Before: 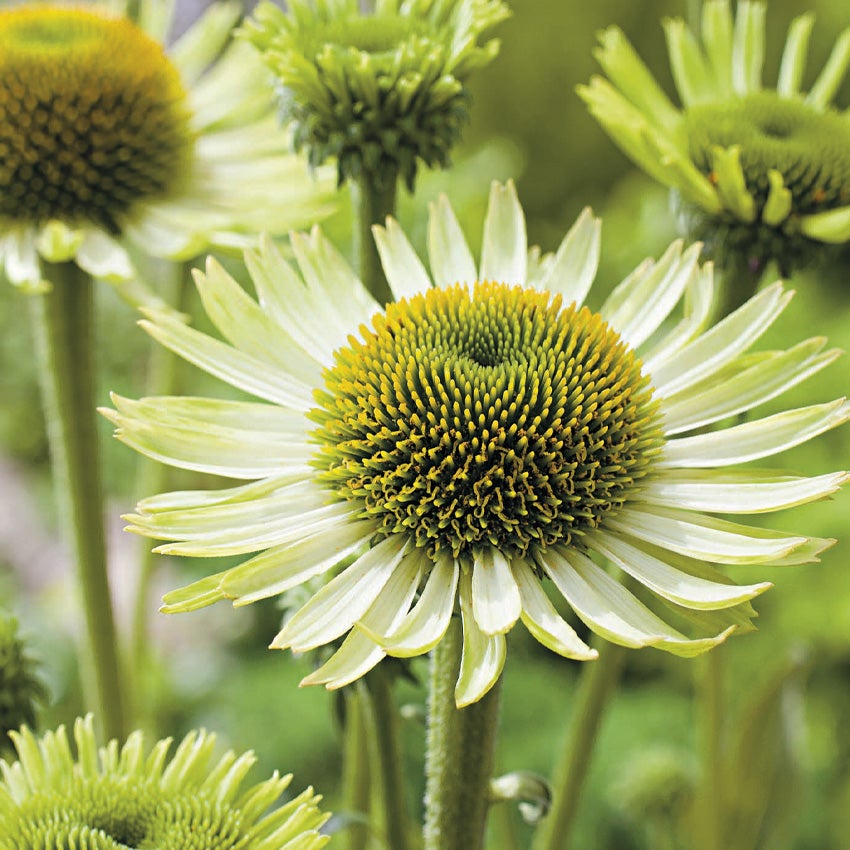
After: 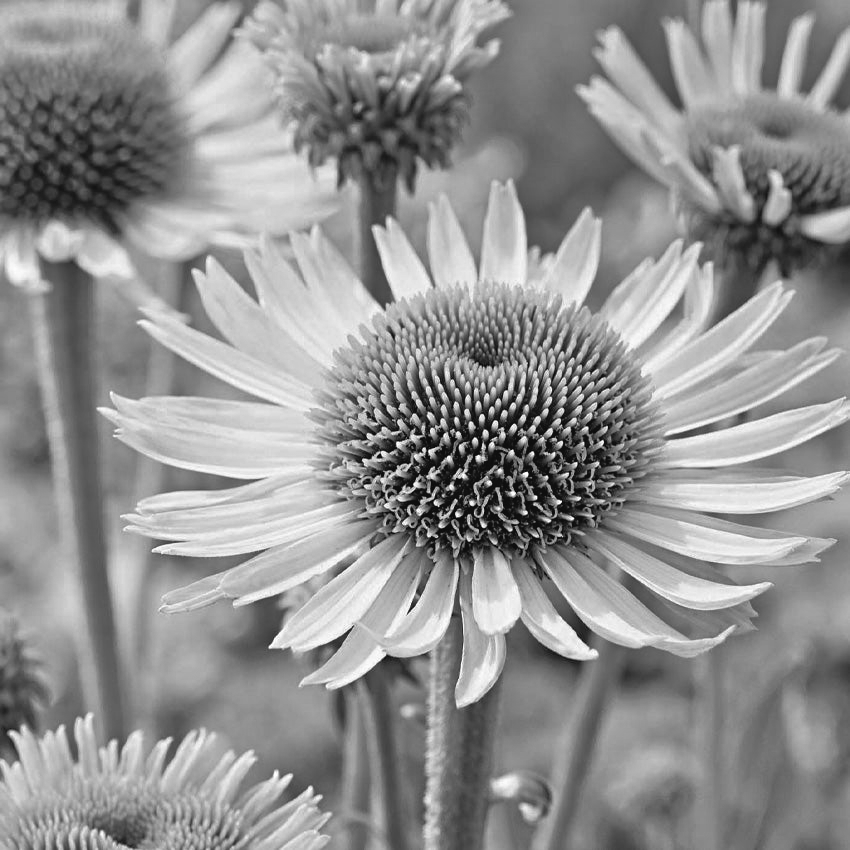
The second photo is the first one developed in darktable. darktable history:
monochrome: on, module defaults
color calibration: illuminant Planckian (black body), x 0.351, y 0.352, temperature 4794.27 K
color balance: lift [1.016, 0.983, 1, 1.017], gamma [0.78, 1.018, 1.043, 0.957], gain [0.786, 1.063, 0.937, 1.017], input saturation 118.26%, contrast 13.43%, contrast fulcrum 21.62%, output saturation 82.76%
tone equalizer: -7 EV 0.15 EV, -6 EV 0.6 EV, -5 EV 1.15 EV, -4 EV 1.33 EV, -3 EV 1.15 EV, -2 EV 0.6 EV, -1 EV 0.15 EV, mask exposure compensation -0.5 EV
